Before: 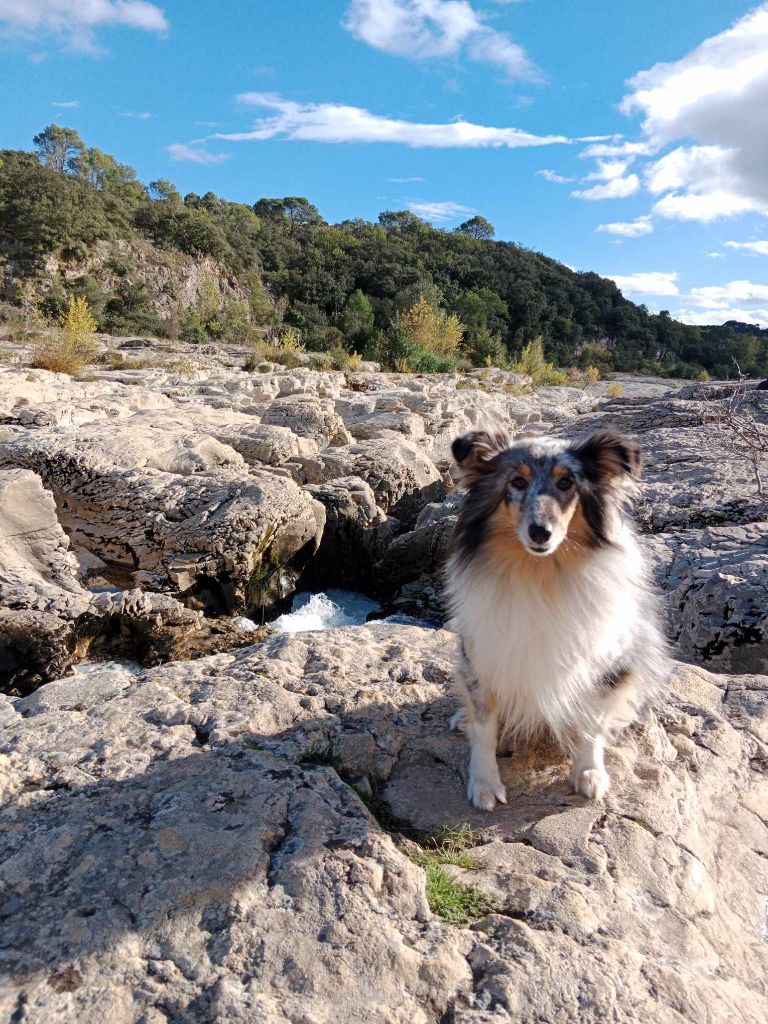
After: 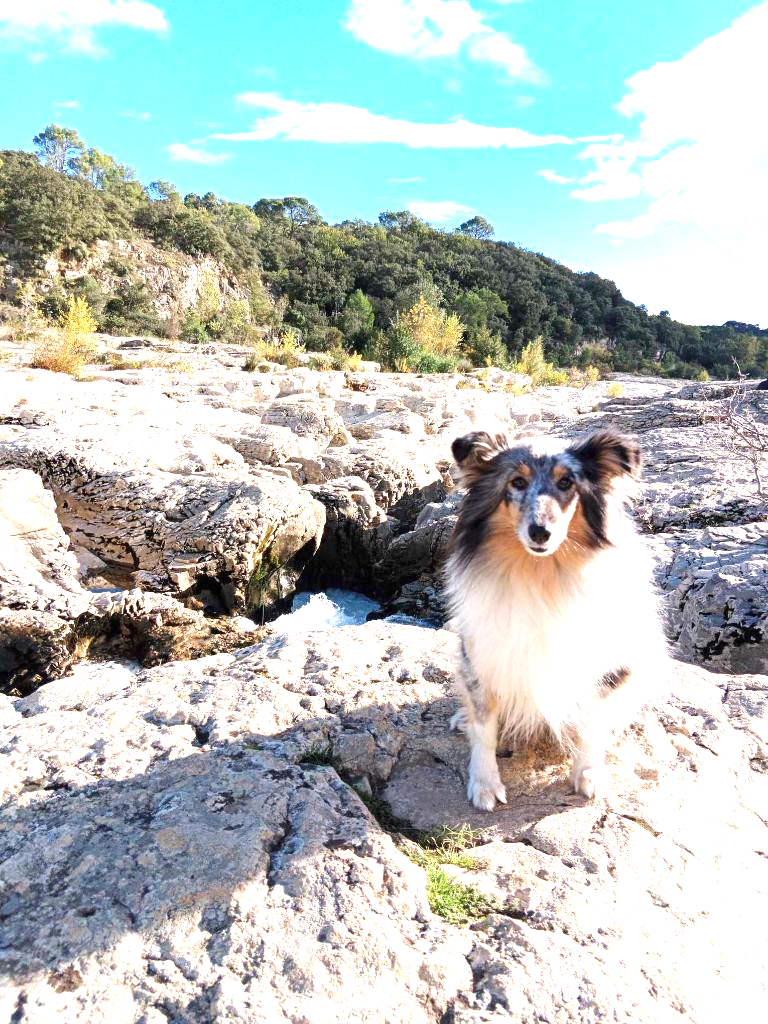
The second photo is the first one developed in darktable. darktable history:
exposure: black level correction 0, exposure 1.472 EV, compensate exposure bias true
